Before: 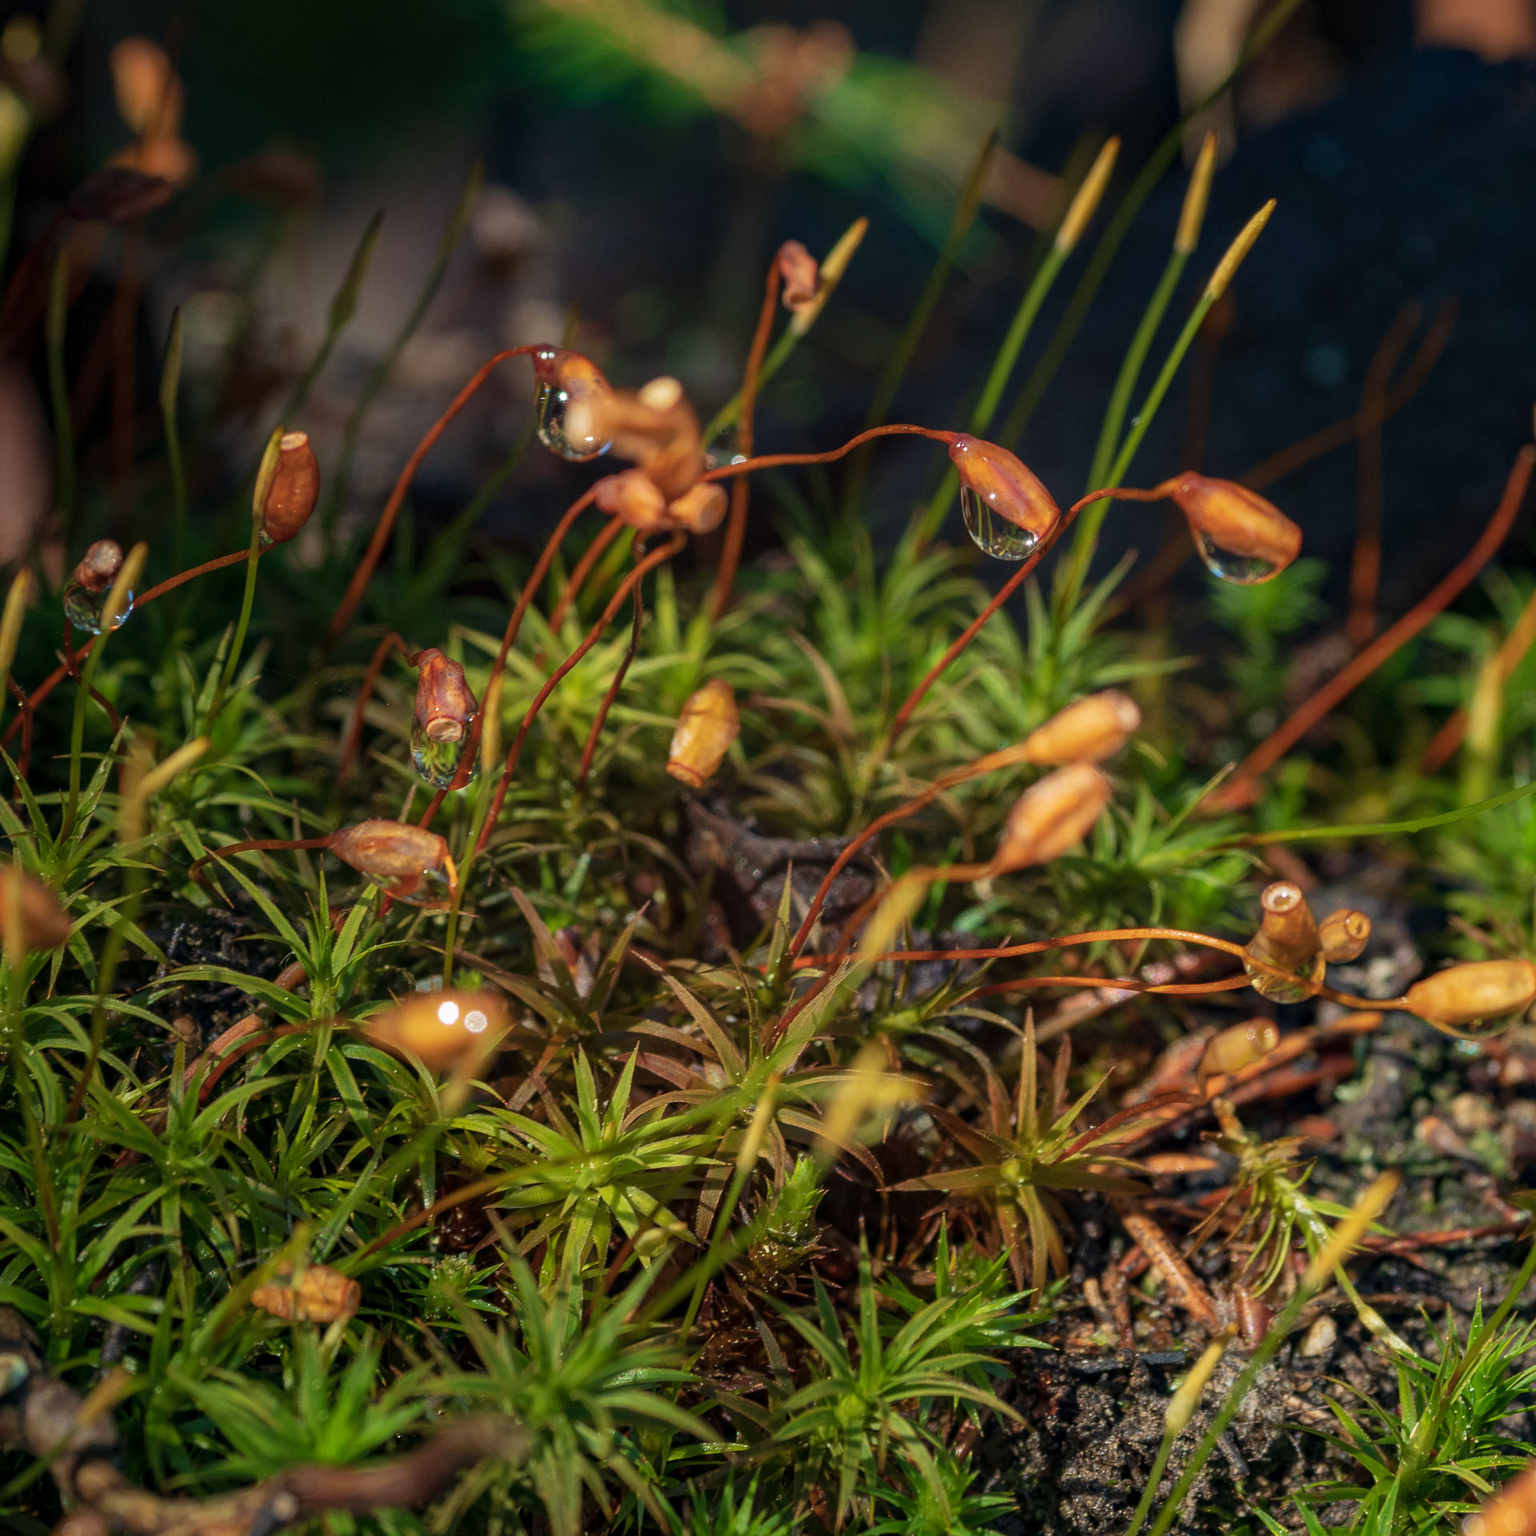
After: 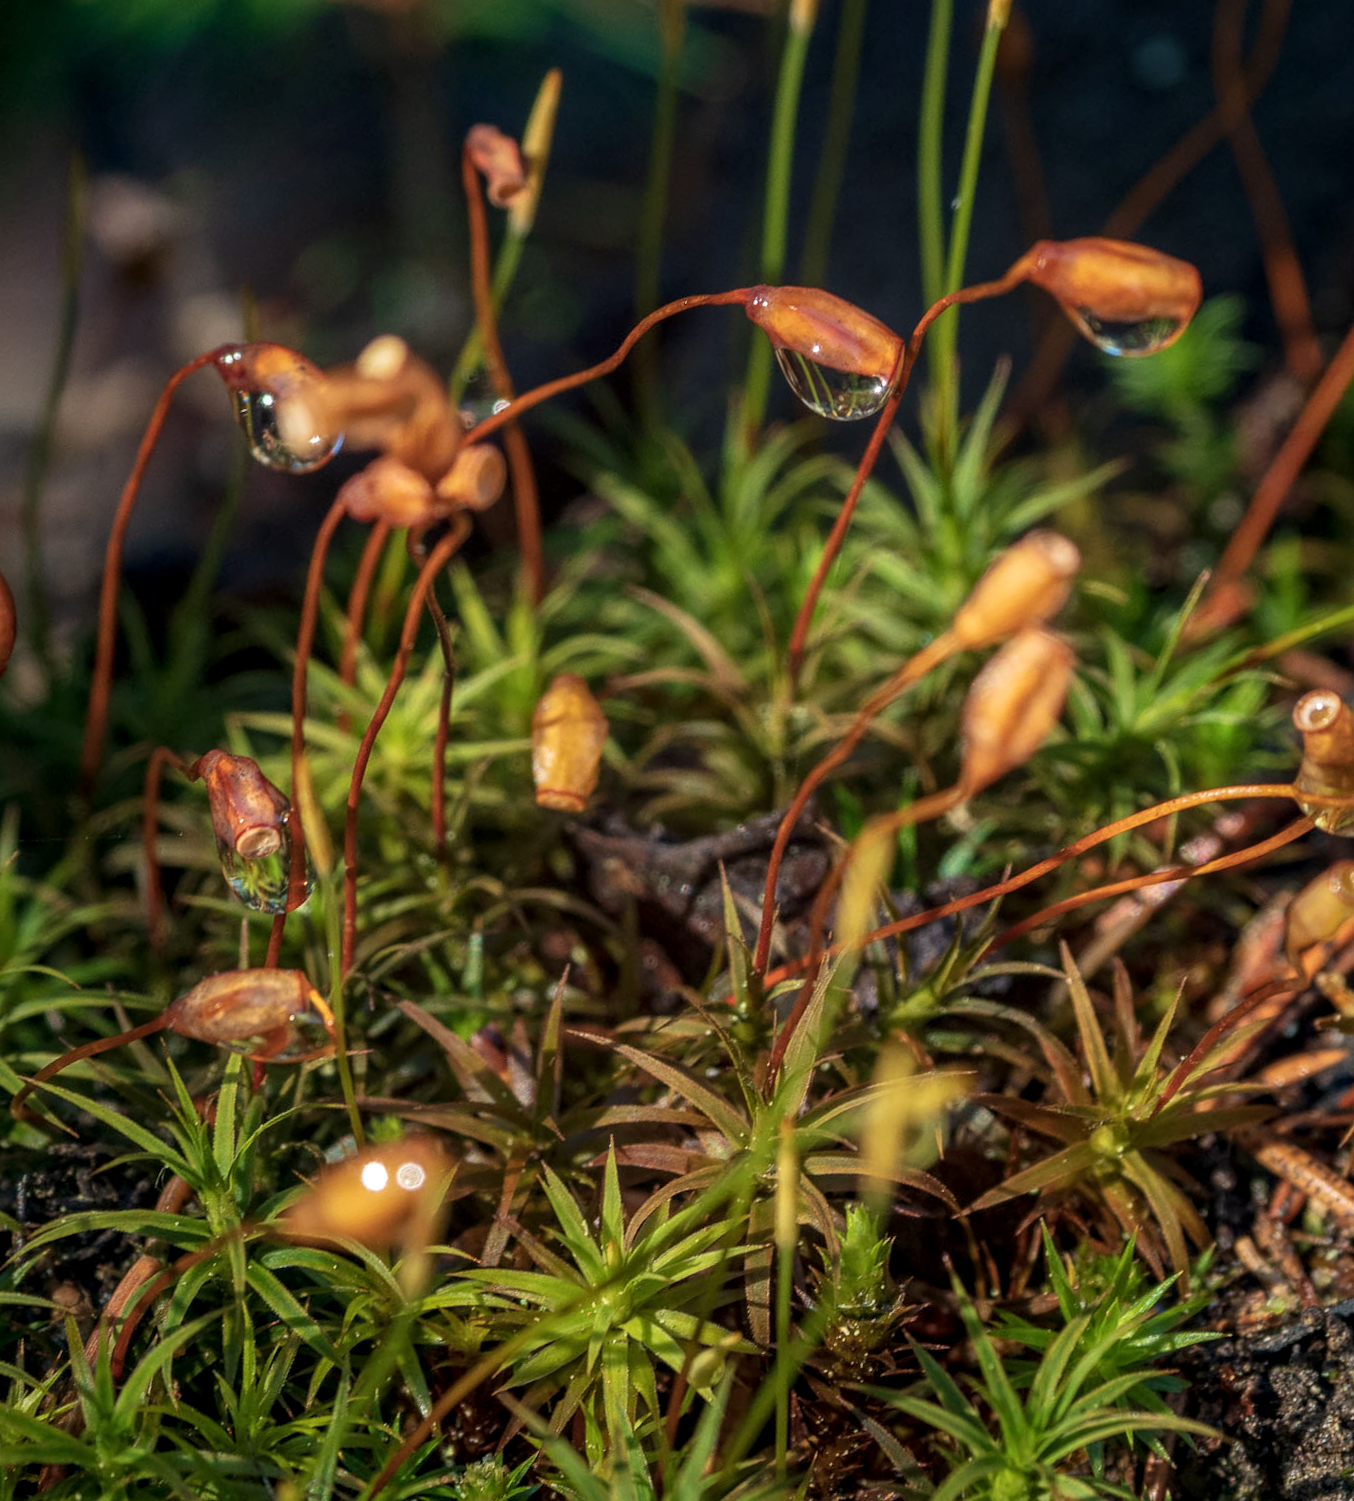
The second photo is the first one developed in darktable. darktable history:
crop and rotate: angle 18.41°, left 6.761%, right 3.997%, bottom 1.107%
local contrast: on, module defaults
